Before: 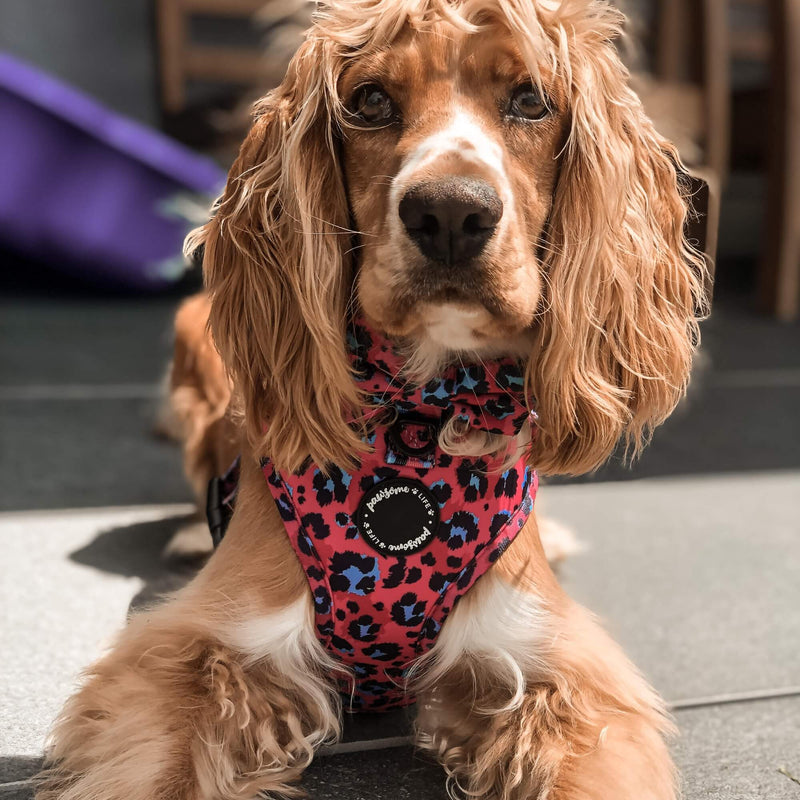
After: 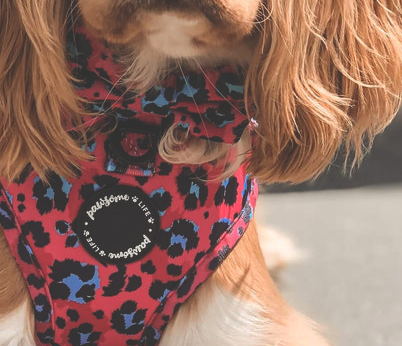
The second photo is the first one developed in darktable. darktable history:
crop: left 35.03%, top 36.625%, right 14.663%, bottom 20.057%
exposure: black level correction -0.03, compensate highlight preservation false
contrast brightness saturation: saturation 0.1
